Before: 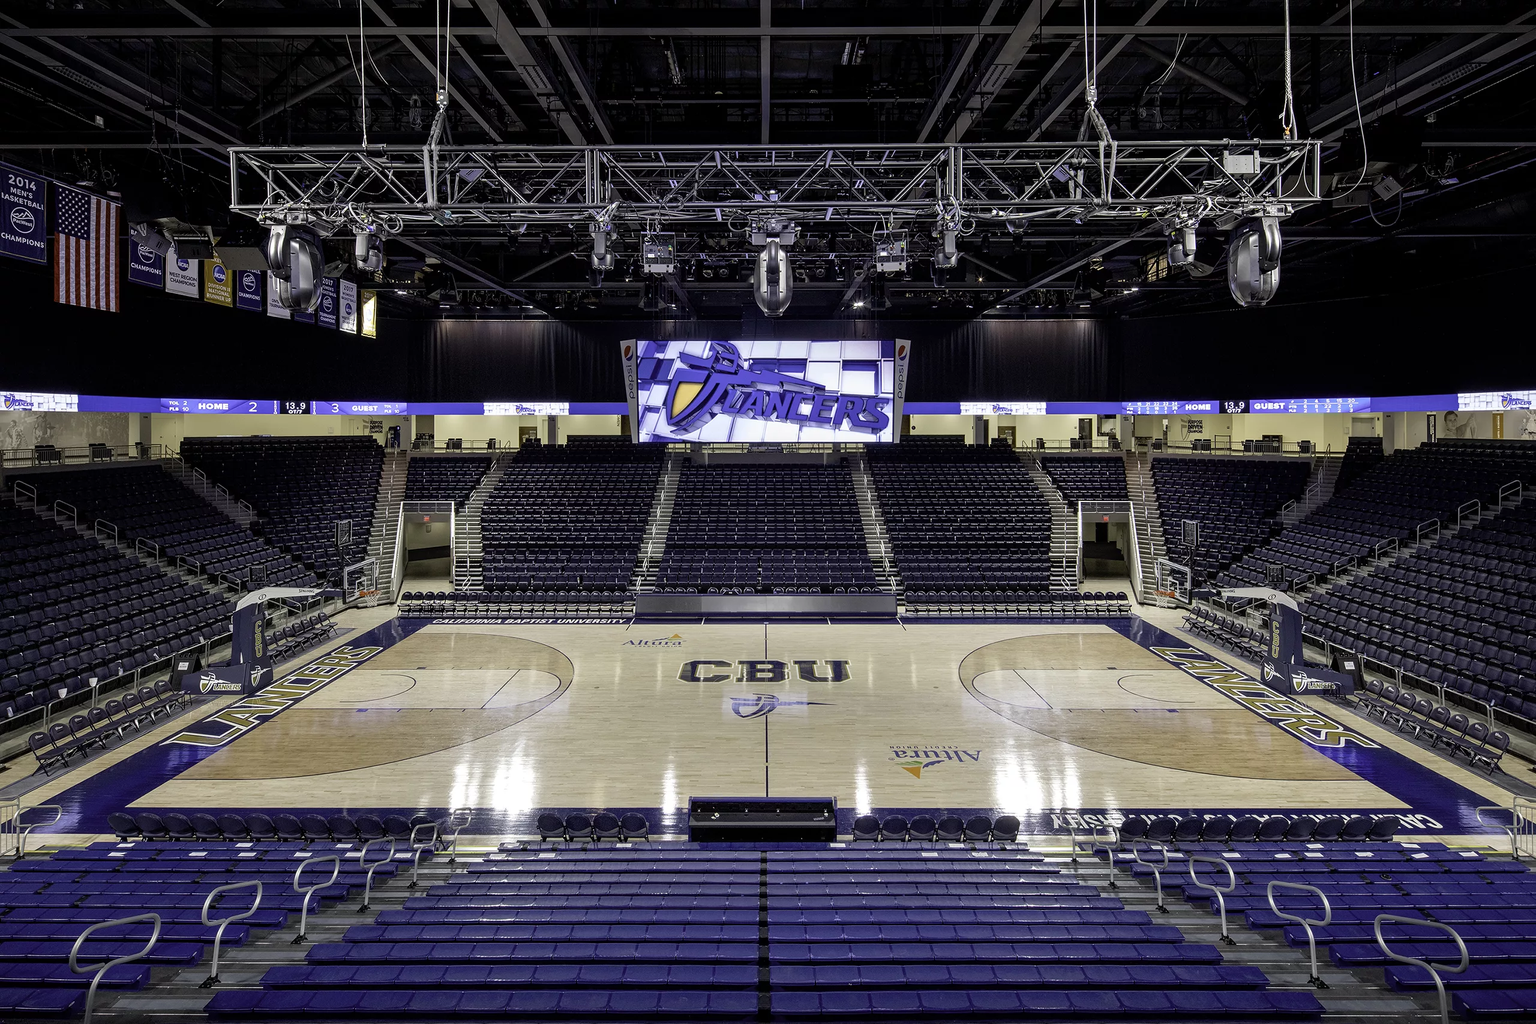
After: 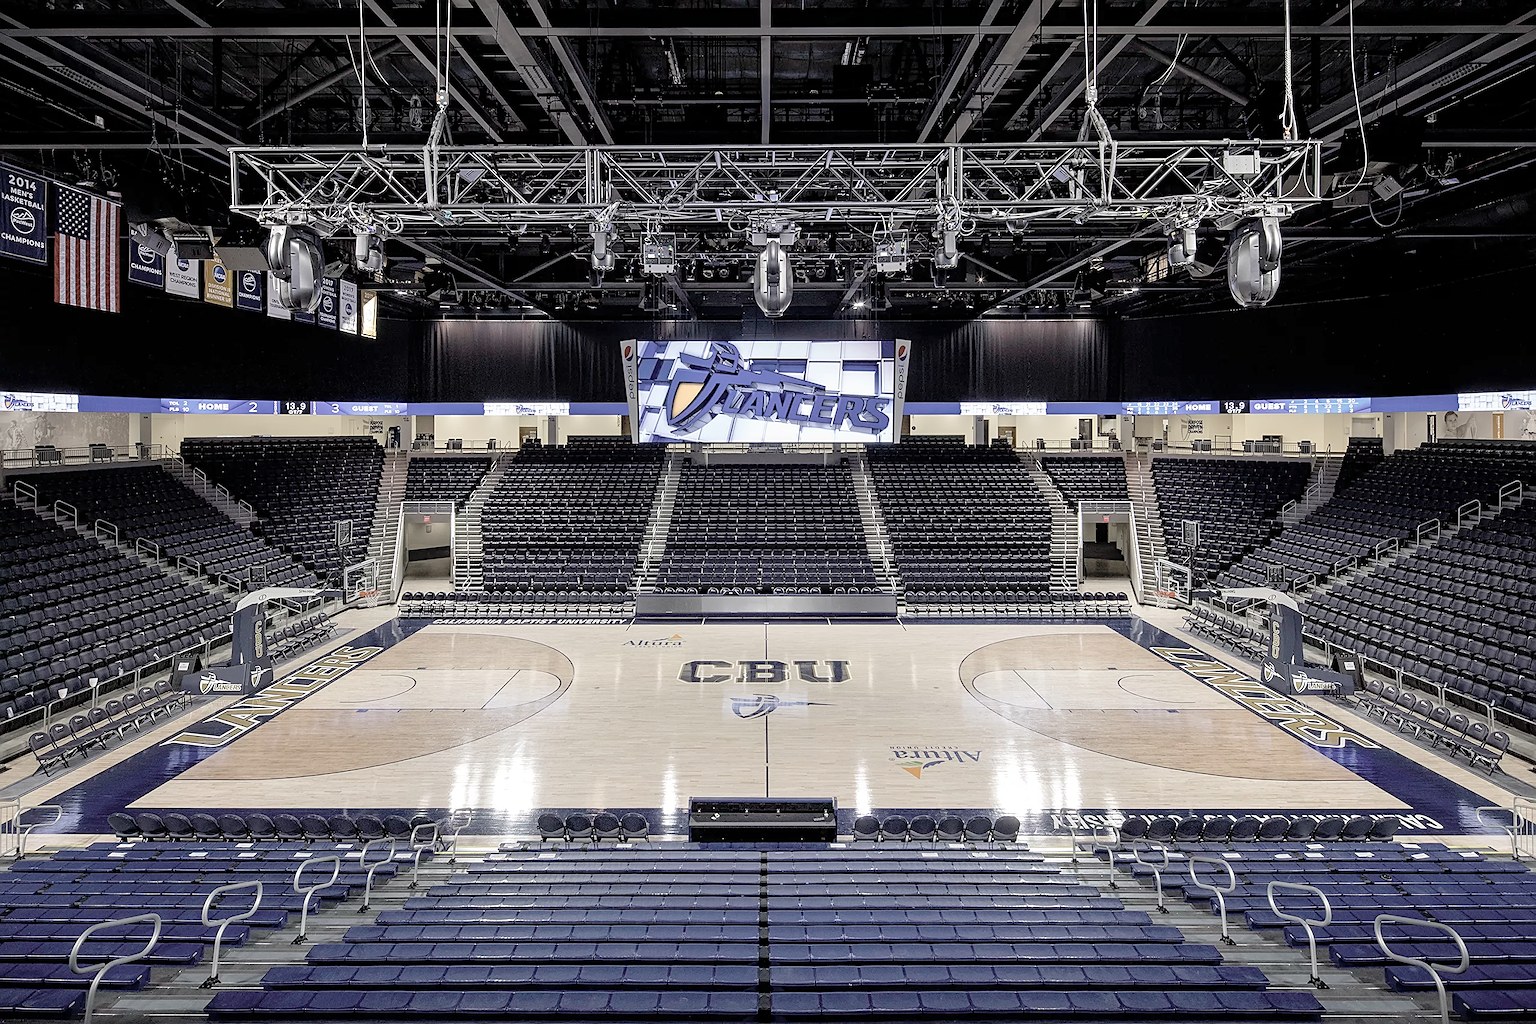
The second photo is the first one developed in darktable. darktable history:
contrast brightness saturation: brightness 0.186, saturation -0.494
sharpen: on, module defaults
